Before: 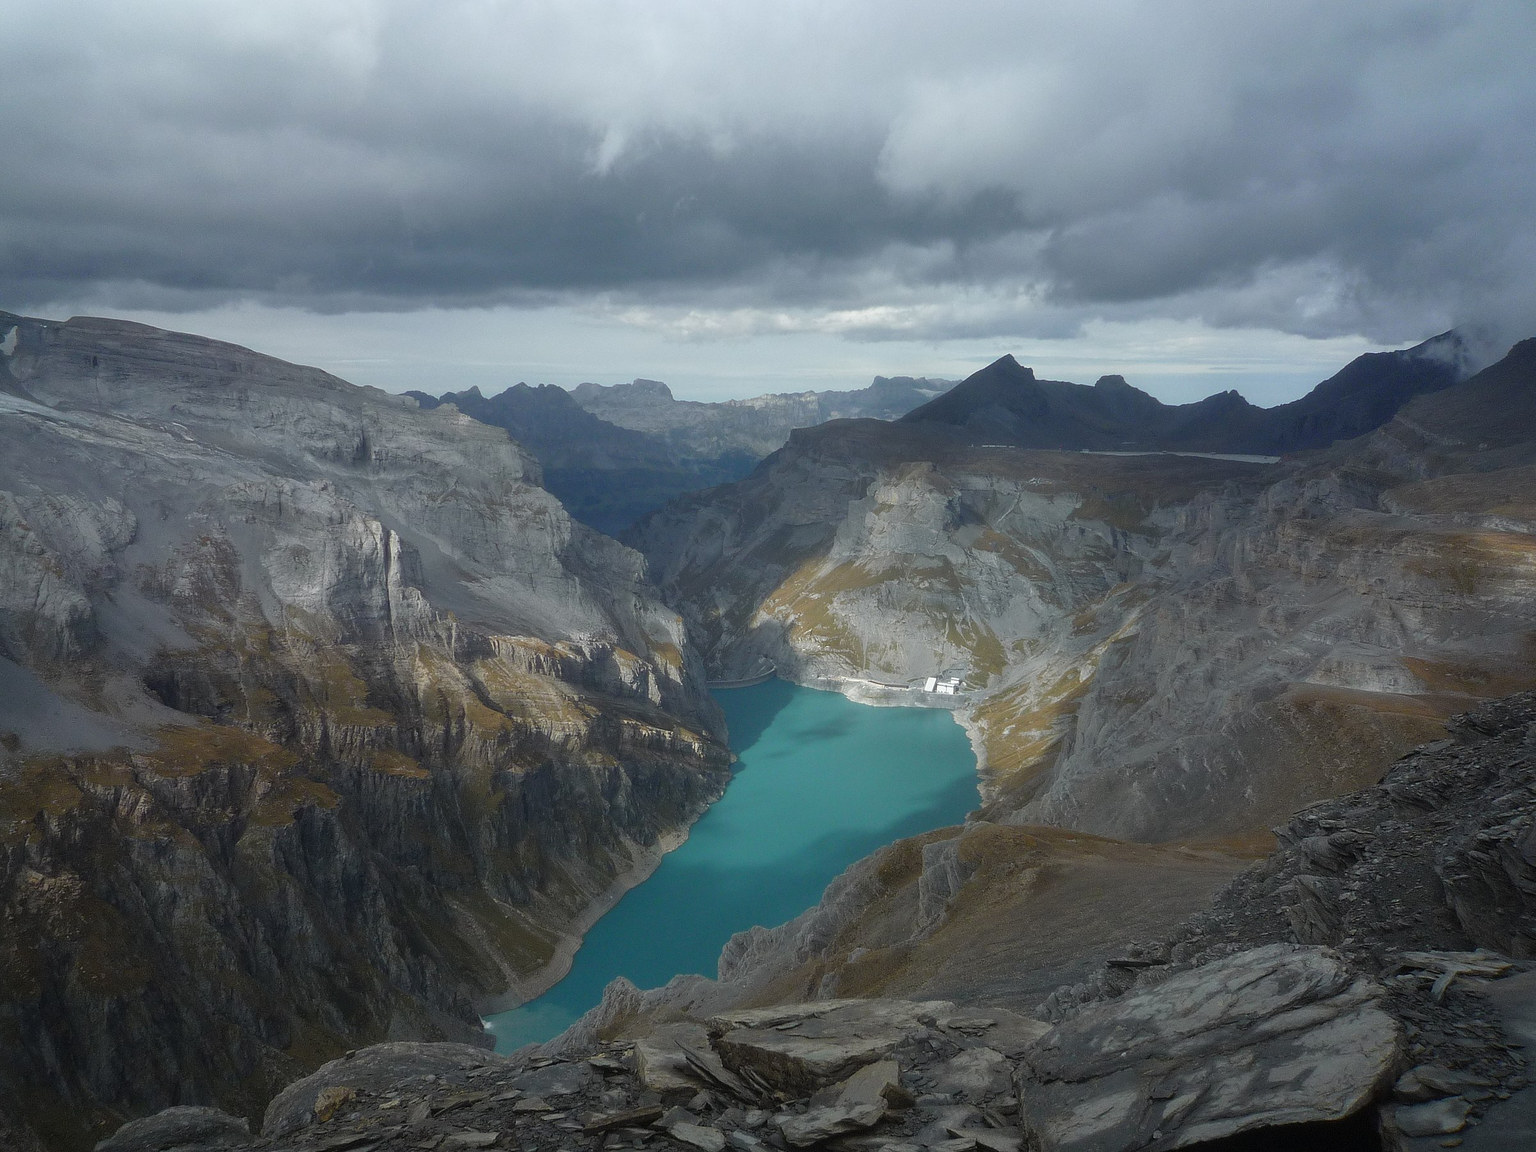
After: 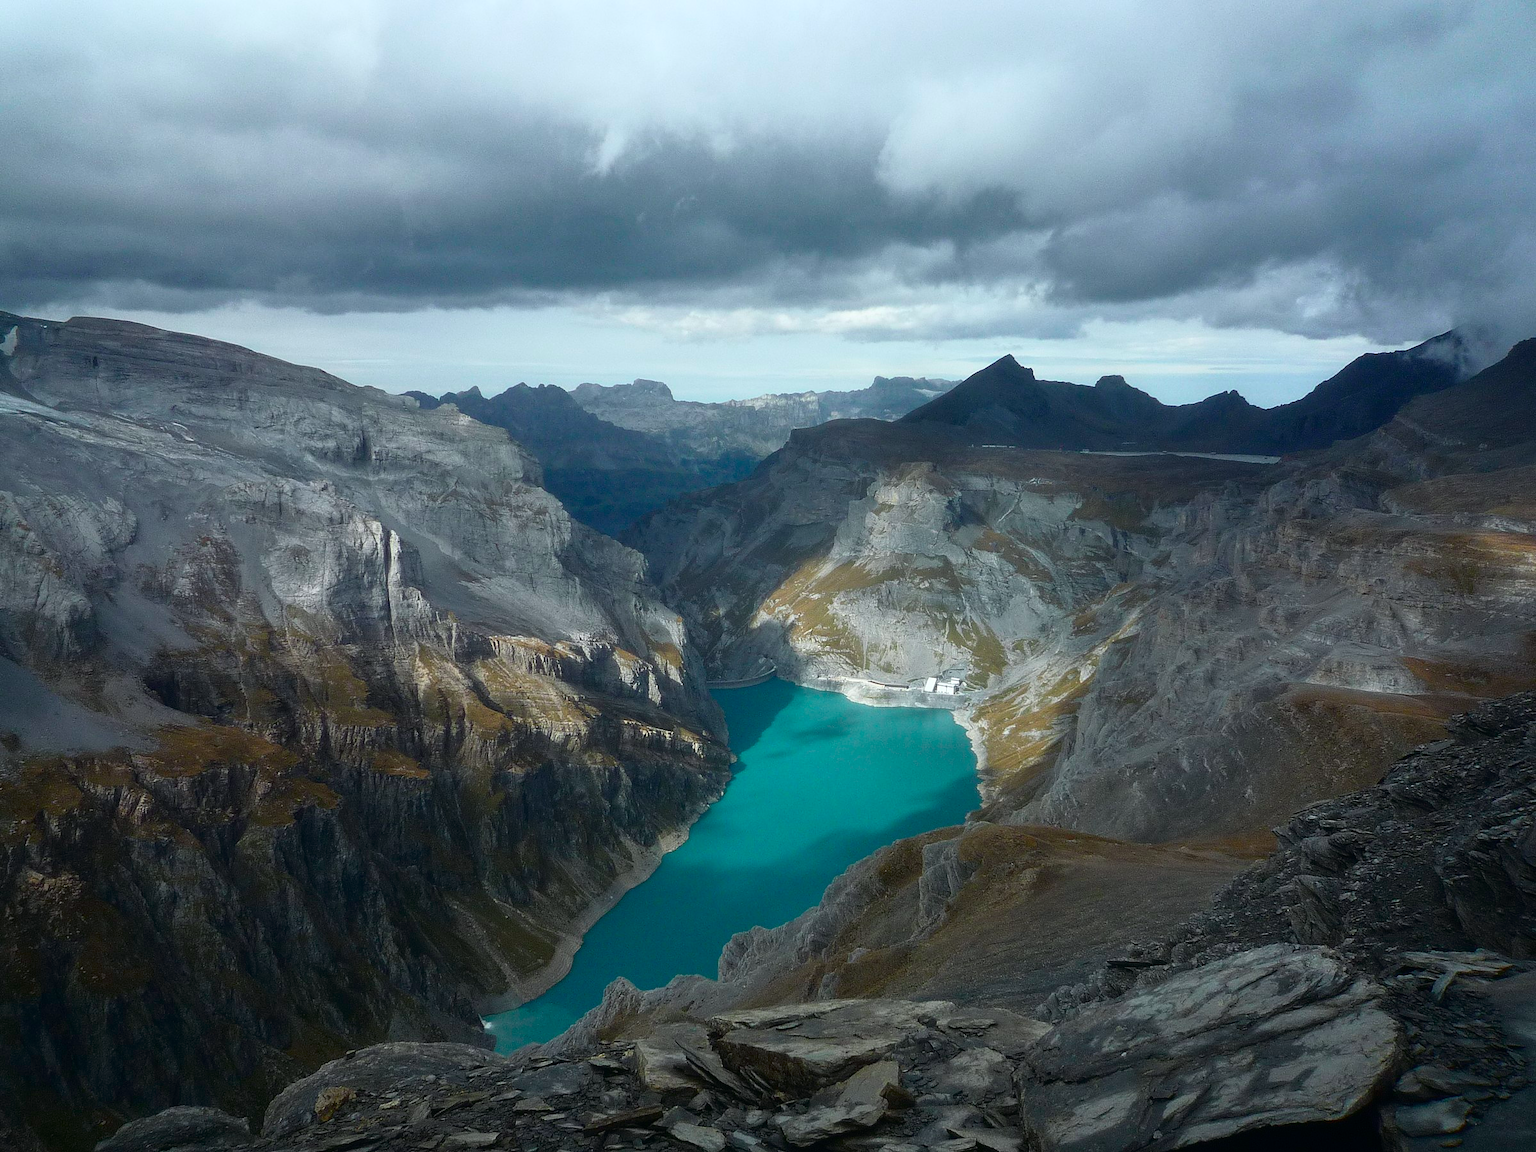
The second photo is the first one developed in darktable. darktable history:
tone curve: curves: ch0 [(0, 0) (0.139, 0.067) (0.319, 0.269) (0.498, 0.505) (0.725, 0.824) (0.864, 0.945) (0.985, 1)]; ch1 [(0, 0) (0.291, 0.197) (0.456, 0.426) (0.495, 0.488) (0.557, 0.578) (0.599, 0.644) (0.702, 0.786) (1, 1)]; ch2 [(0, 0) (0.125, 0.089) (0.353, 0.329) (0.447, 0.43) (0.557, 0.566) (0.63, 0.667) (1, 1)], color space Lab, independent channels, preserve colors none
